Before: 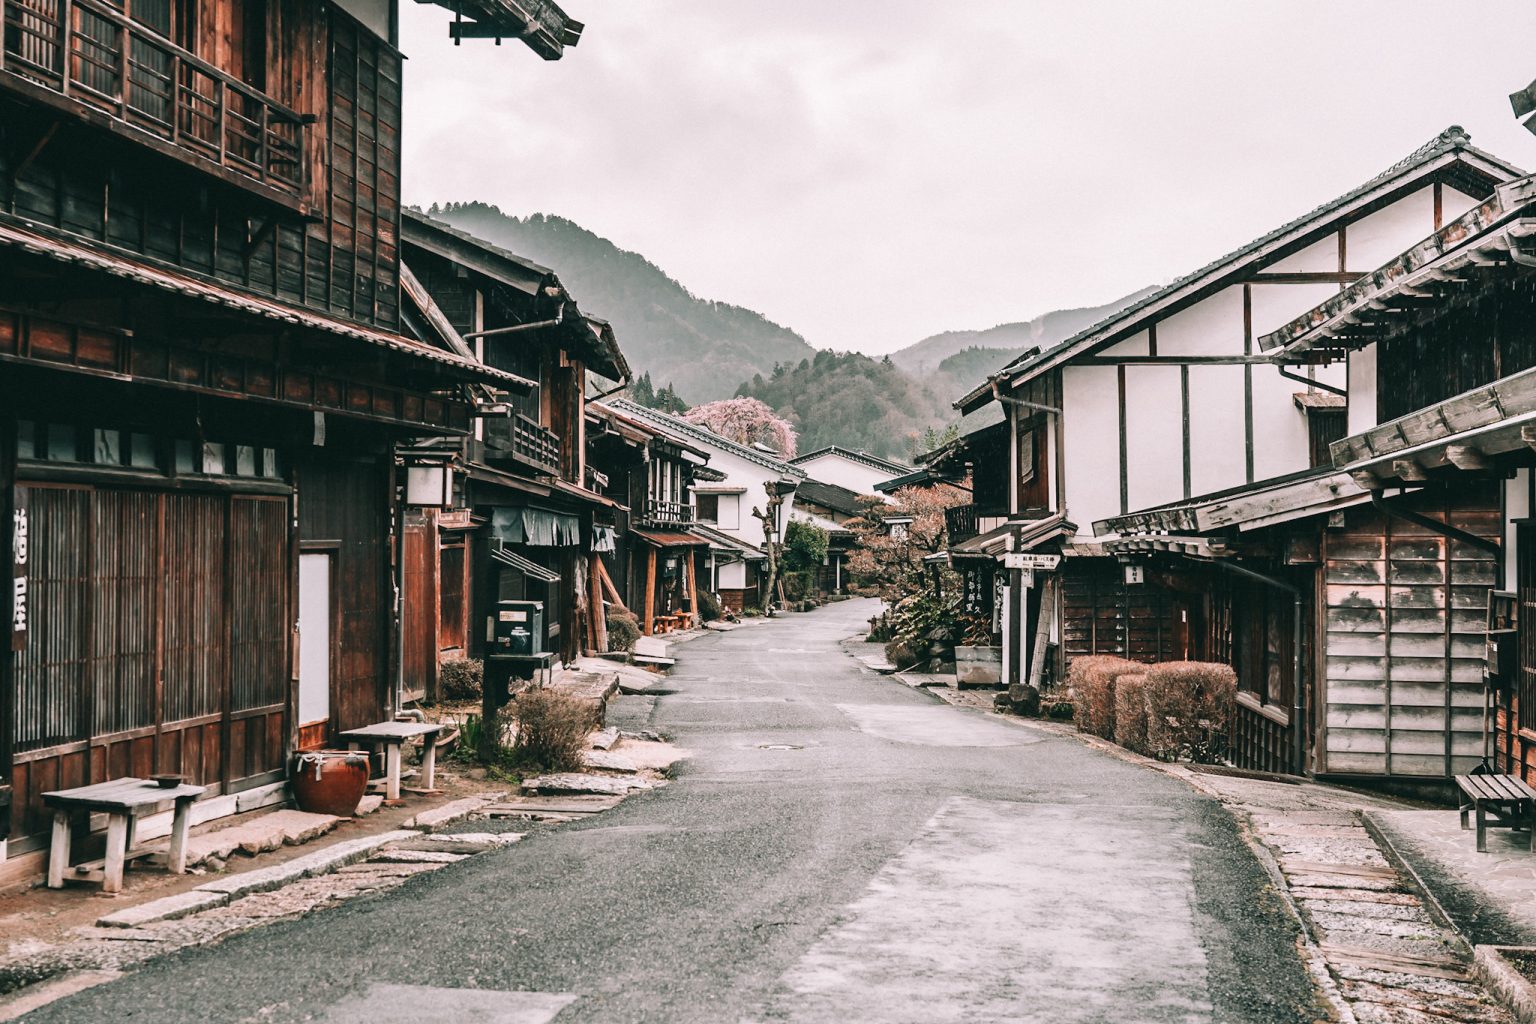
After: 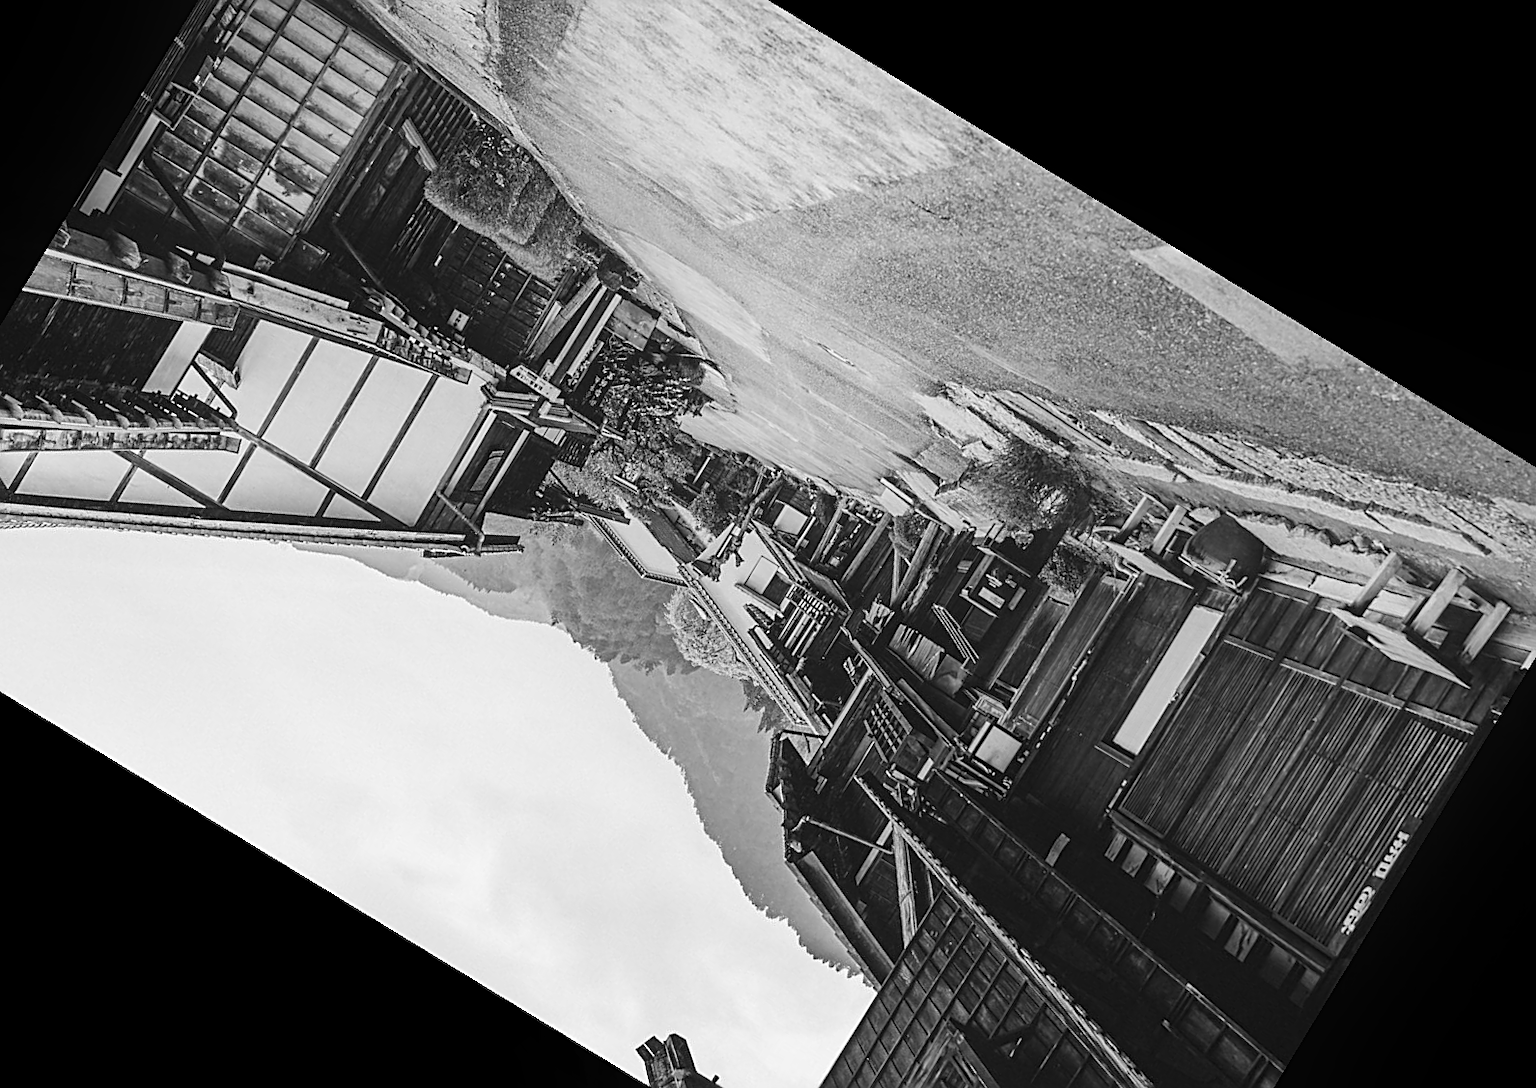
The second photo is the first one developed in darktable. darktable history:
crop and rotate: angle 148.68°, left 9.111%, top 15.603%, right 4.588%, bottom 17.041%
contrast equalizer: y [[0.439, 0.44, 0.442, 0.457, 0.493, 0.498], [0.5 ×6], [0.5 ×6], [0 ×6], [0 ×6]]
monochrome: on, module defaults
sharpen: on, module defaults
